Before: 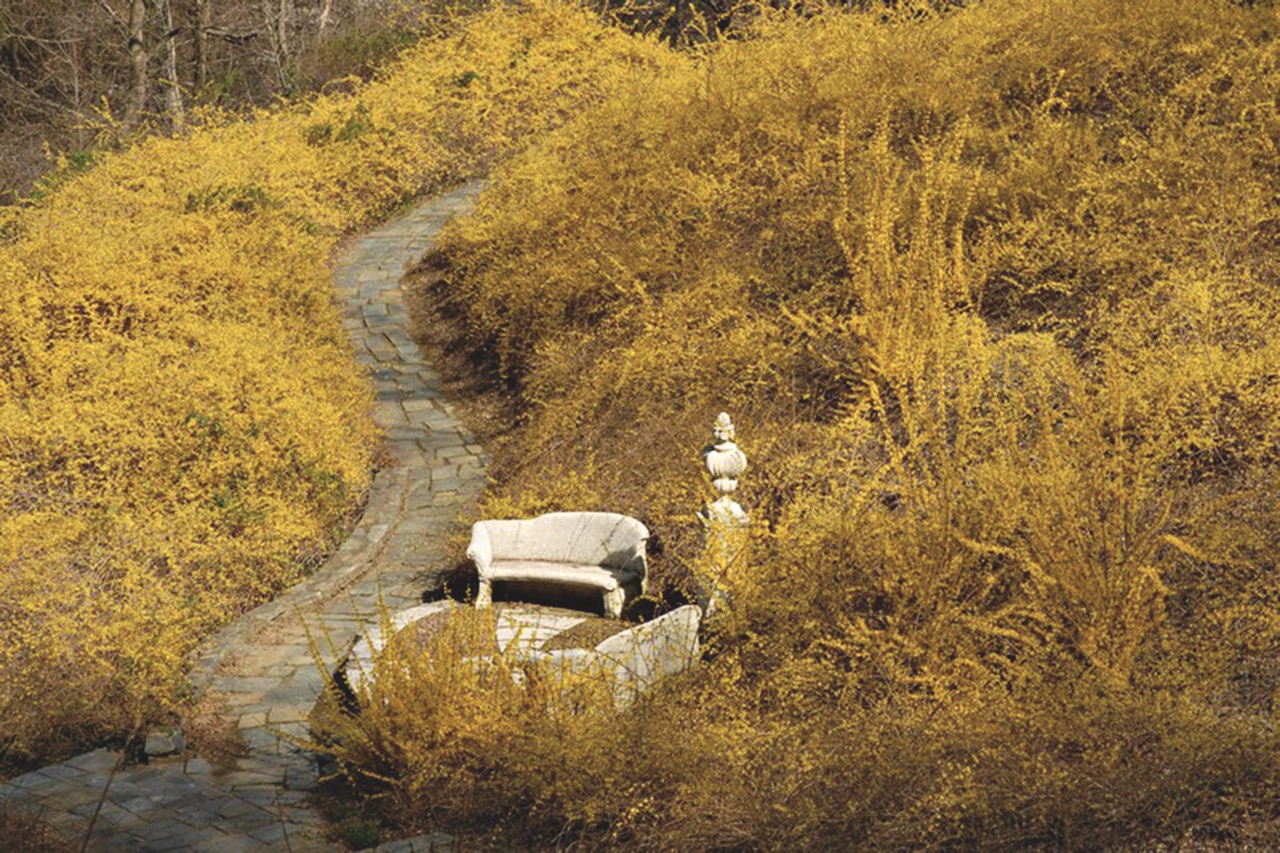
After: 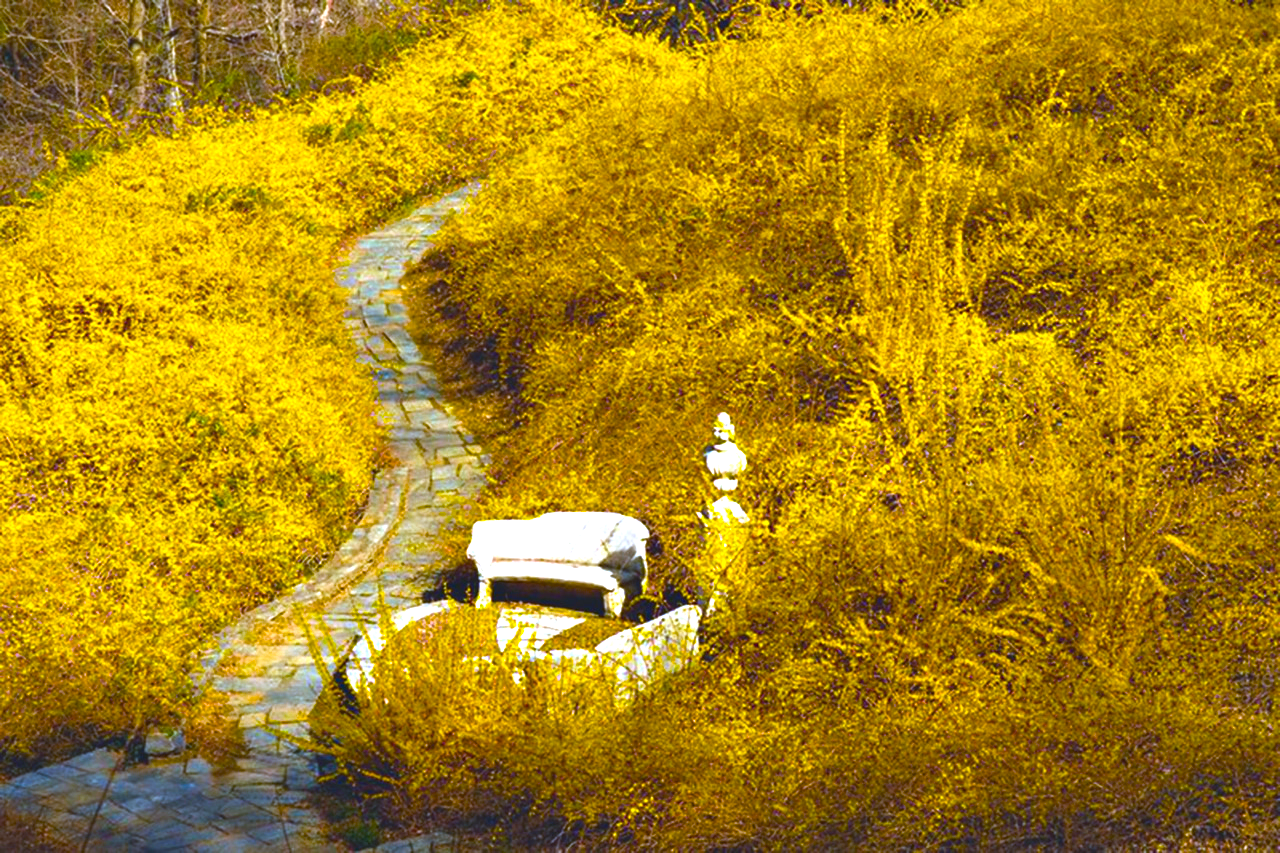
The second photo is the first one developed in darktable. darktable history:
color balance rgb: linear chroma grading › global chroma 20%, perceptual saturation grading › global saturation 65%, perceptual saturation grading › highlights 50%, perceptual saturation grading › shadows 30%, perceptual brilliance grading › global brilliance 12%, perceptual brilliance grading › highlights 15%, global vibrance 20%
color contrast: green-magenta contrast 0.8, blue-yellow contrast 1.1, unbound 0
white balance: red 0.948, green 1.02, blue 1.176
